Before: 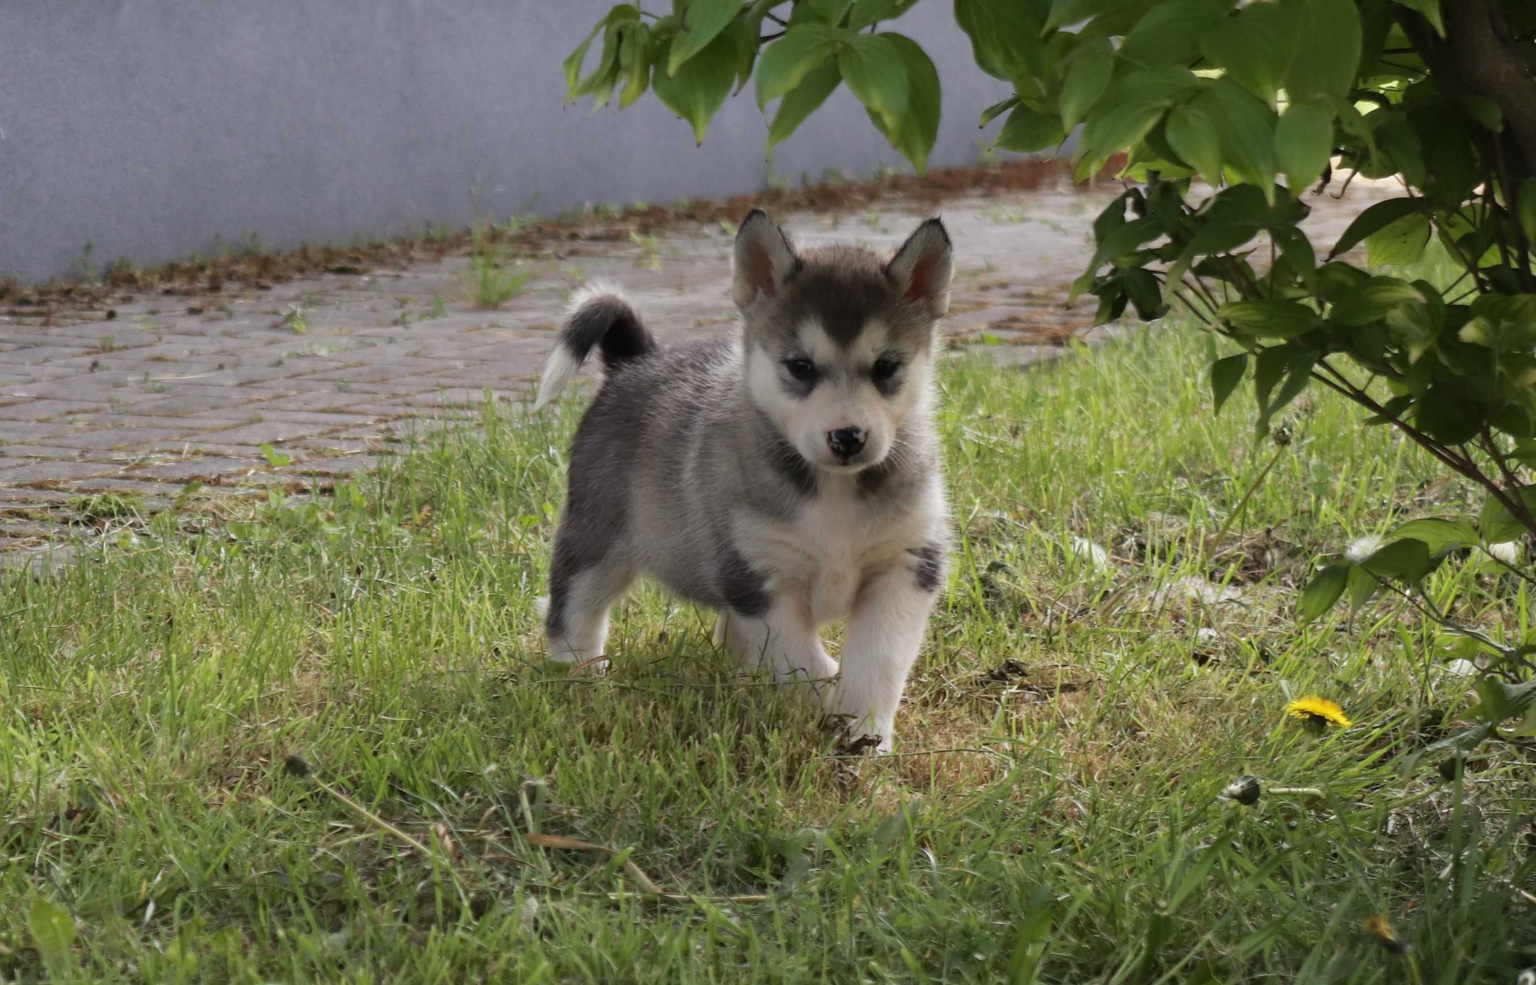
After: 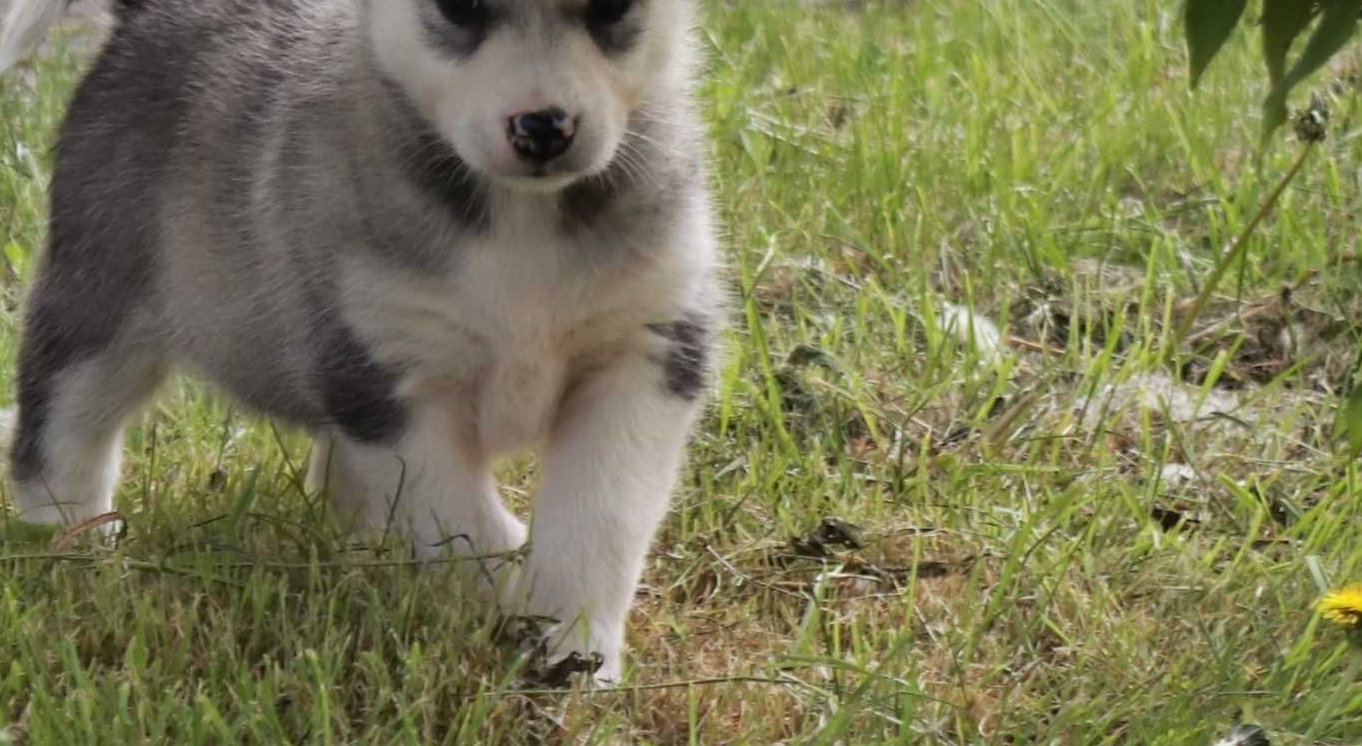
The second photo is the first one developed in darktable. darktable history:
crop: left 35.183%, top 37.121%, right 14.558%, bottom 19.947%
